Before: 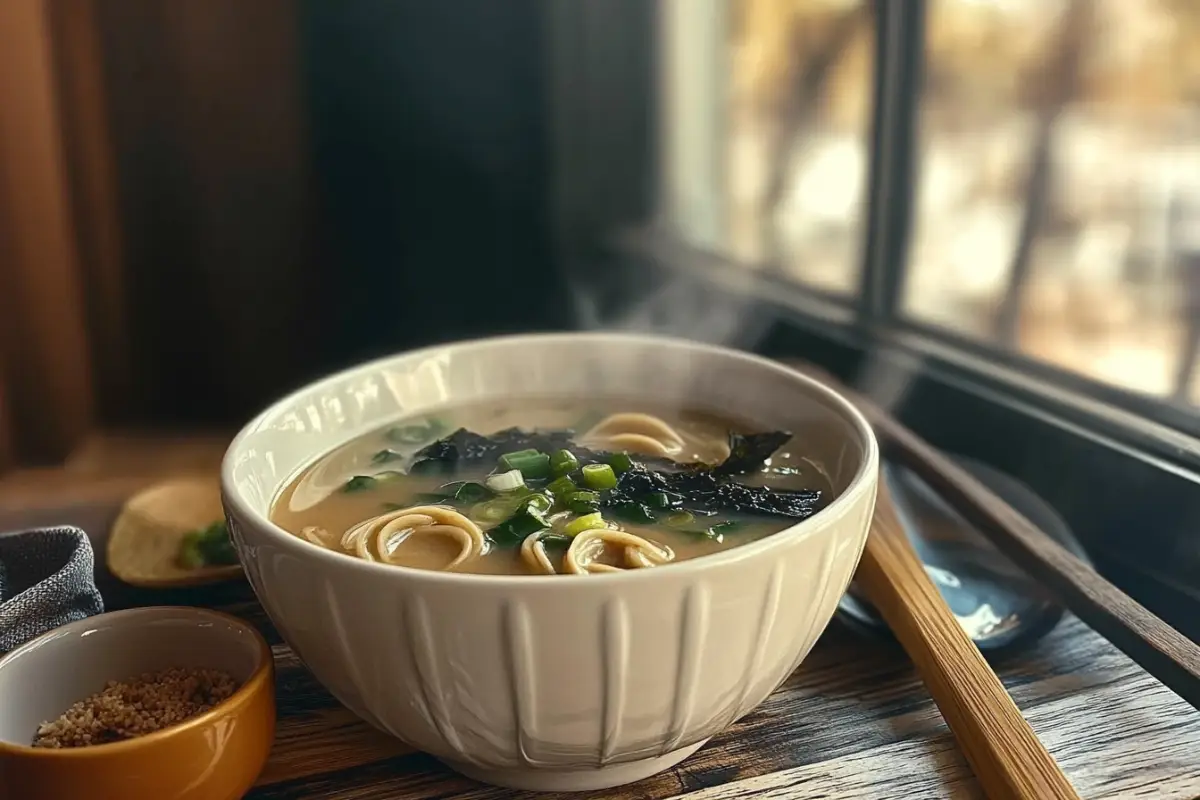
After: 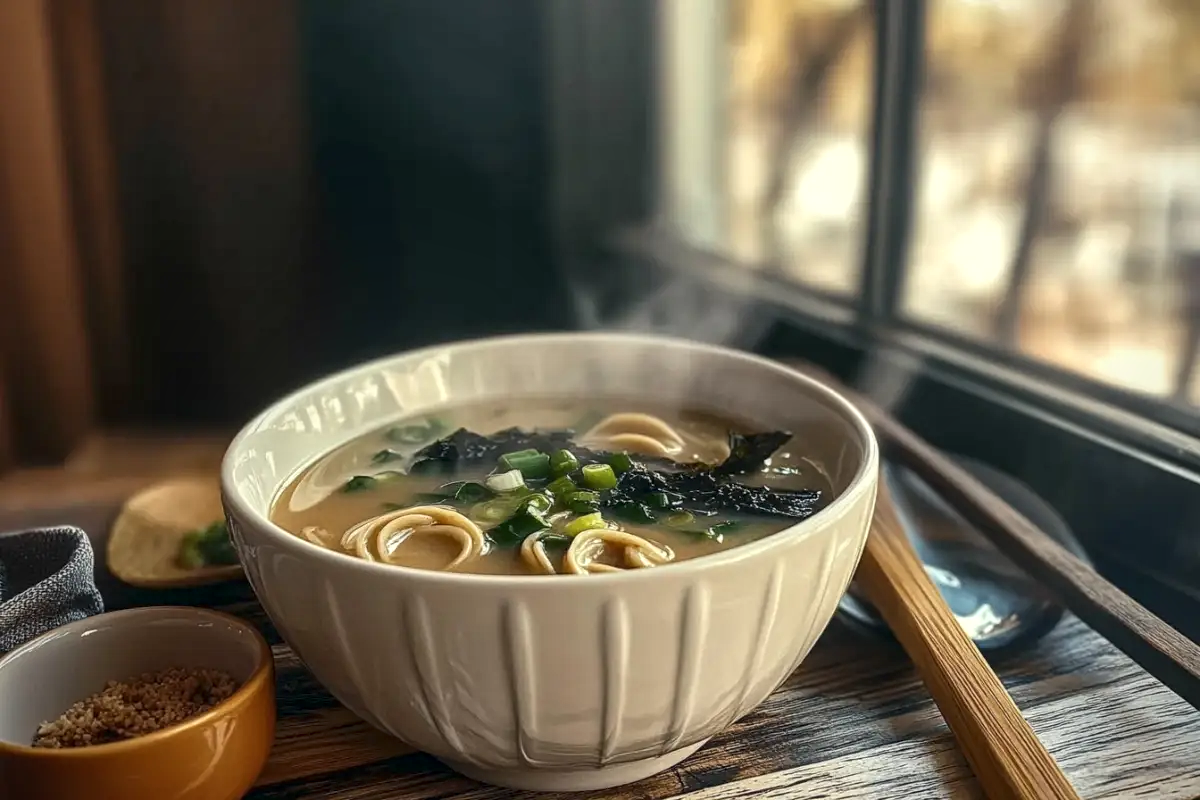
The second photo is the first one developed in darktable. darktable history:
vignetting: saturation 0.046, unbound false
local contrast: detail 130%
